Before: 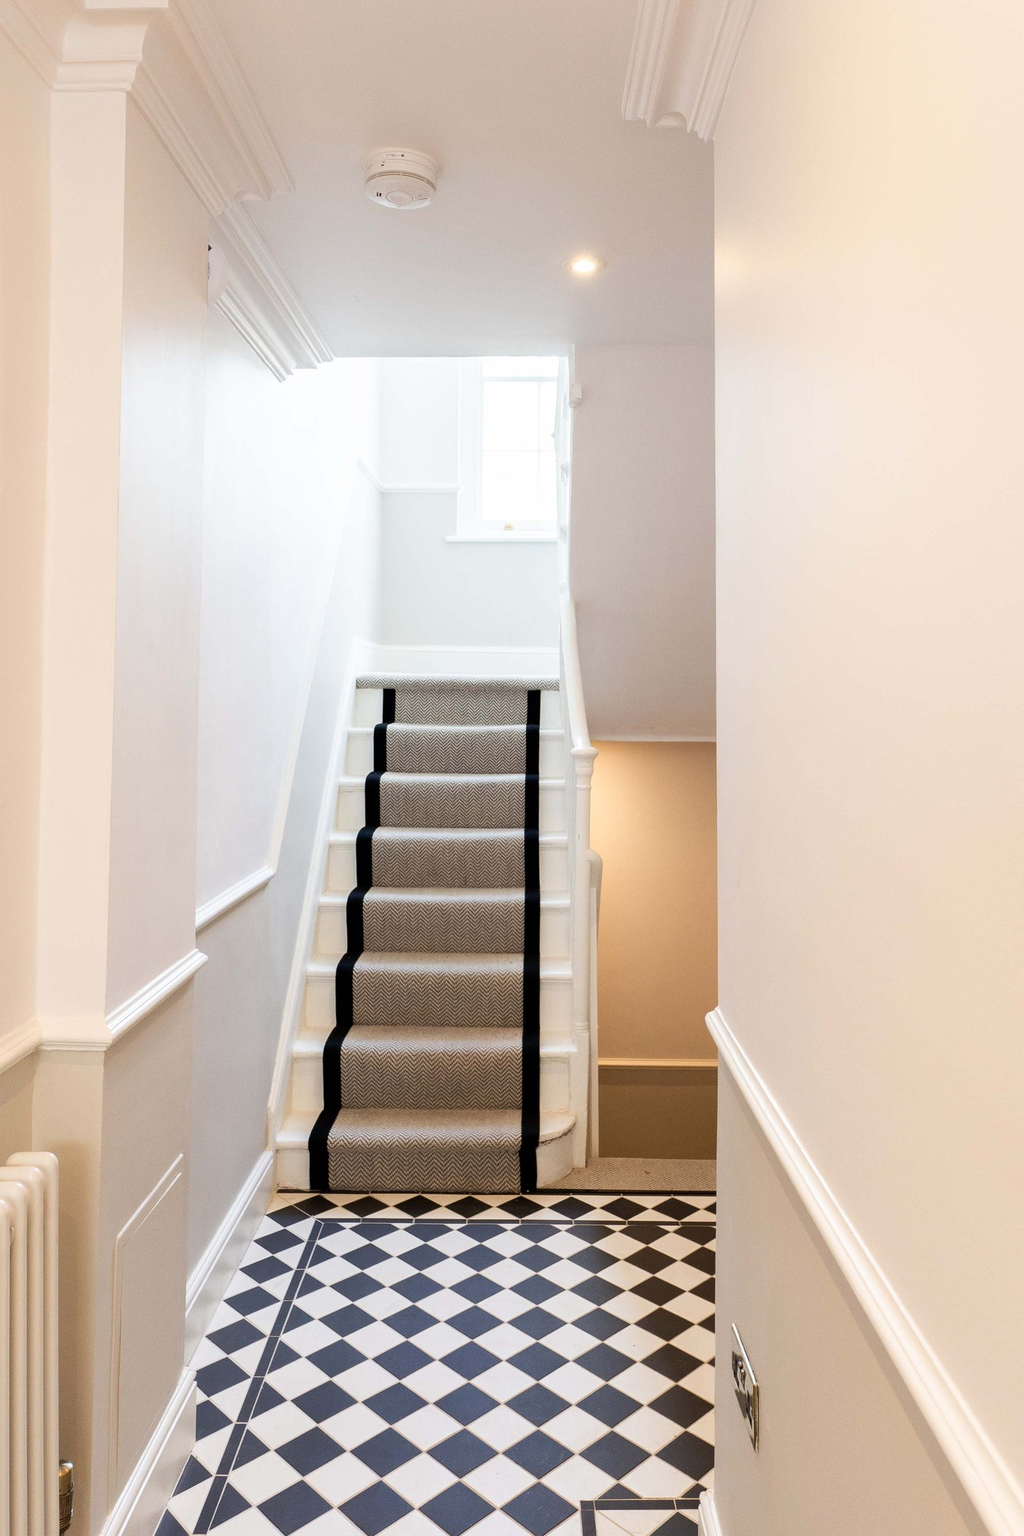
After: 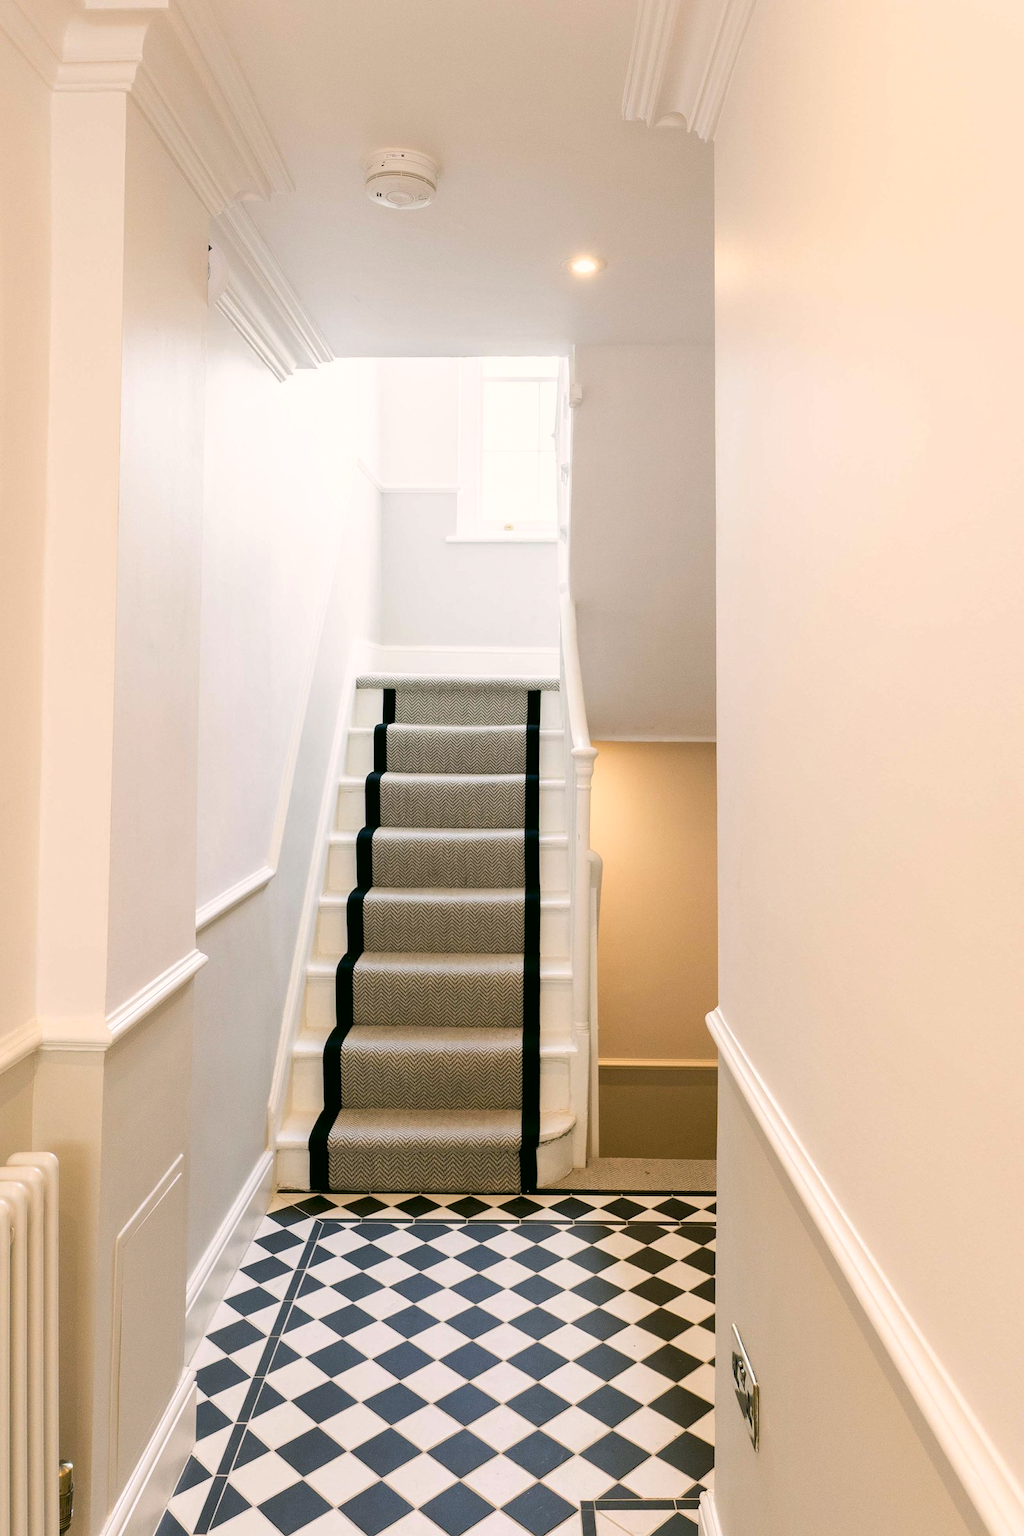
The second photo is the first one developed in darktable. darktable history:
color correction: highlights a* 4.62, highlights b* 4.99, shadows a* -8.16, shadows b* 4.64
tone equalizer: edges refinement/feathering 500, mask exposure compensation -1.57 EV, preserve details no
